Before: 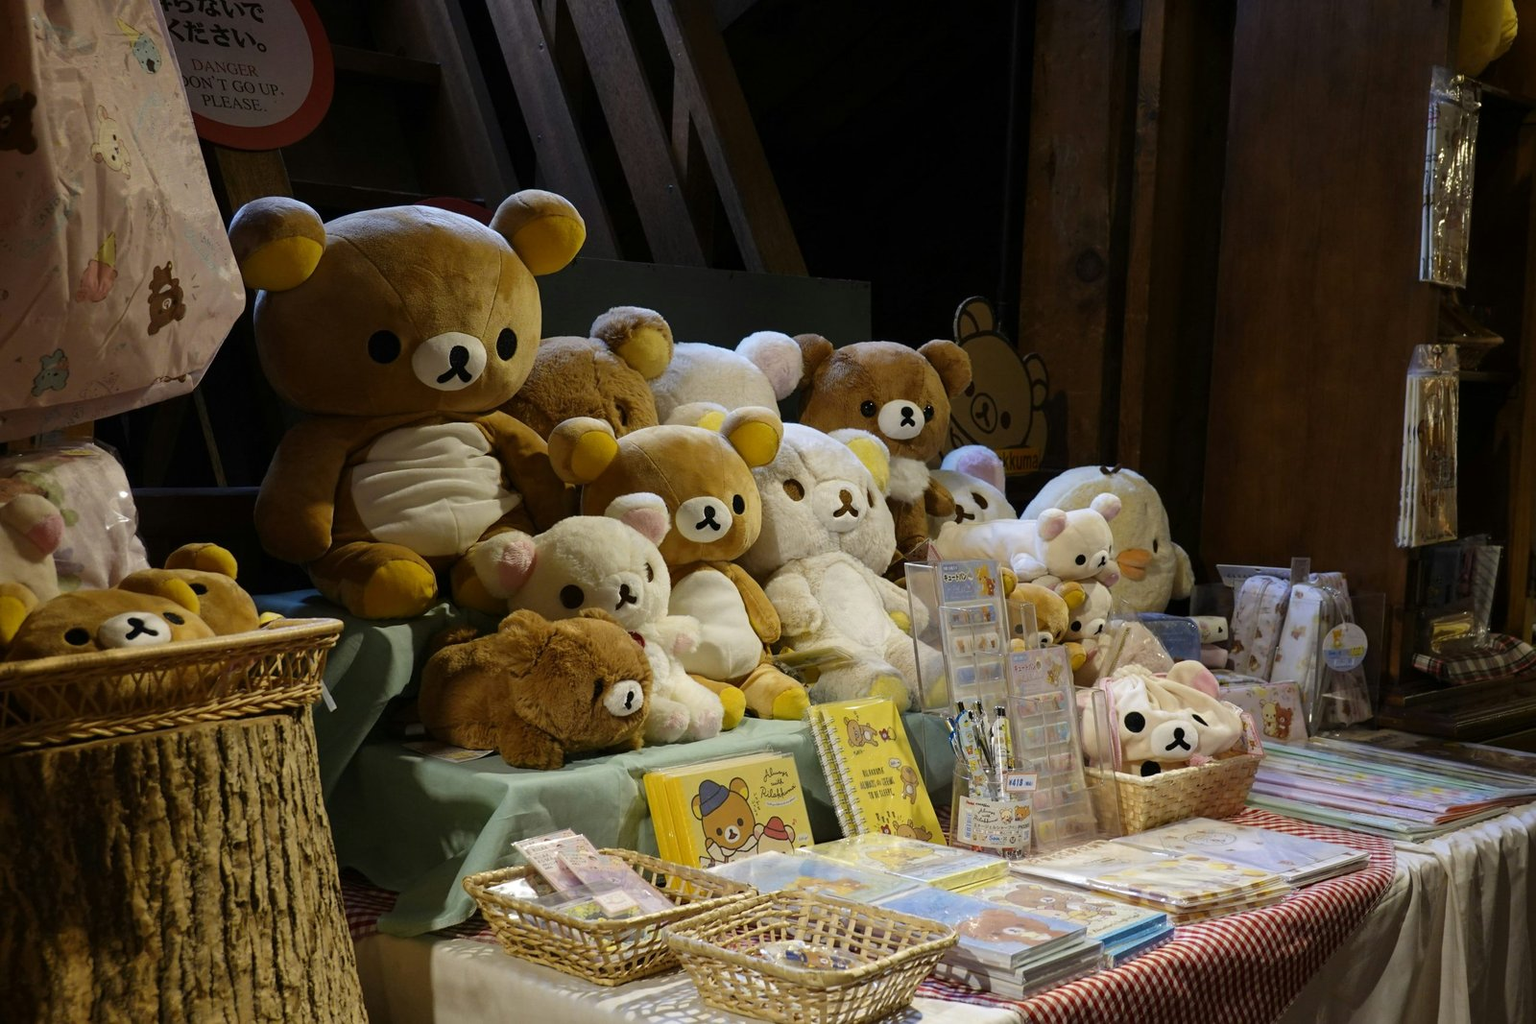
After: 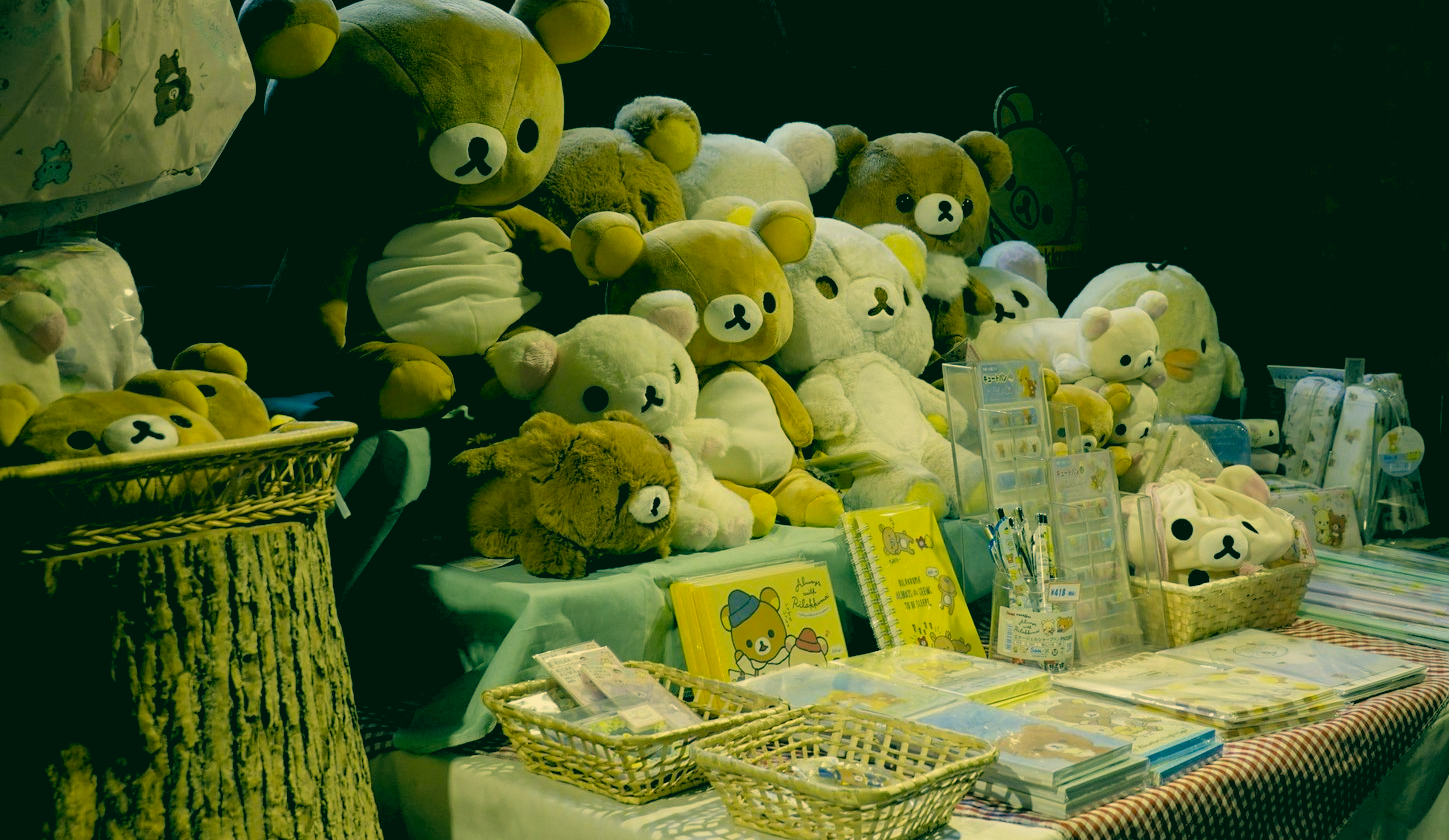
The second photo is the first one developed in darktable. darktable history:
crop: top 20.916%, right 9.437%, bottom 0.316%
color correction: highlights a* 1.83, highlights b* 34.02, shadows a* -36.68, shadows b* -5.48
rgb levels: preserve colors sum RGB, levels [[0.038, 0.433, 0.934], [0, 0.5, 1], [0, 0.5, 1]]
